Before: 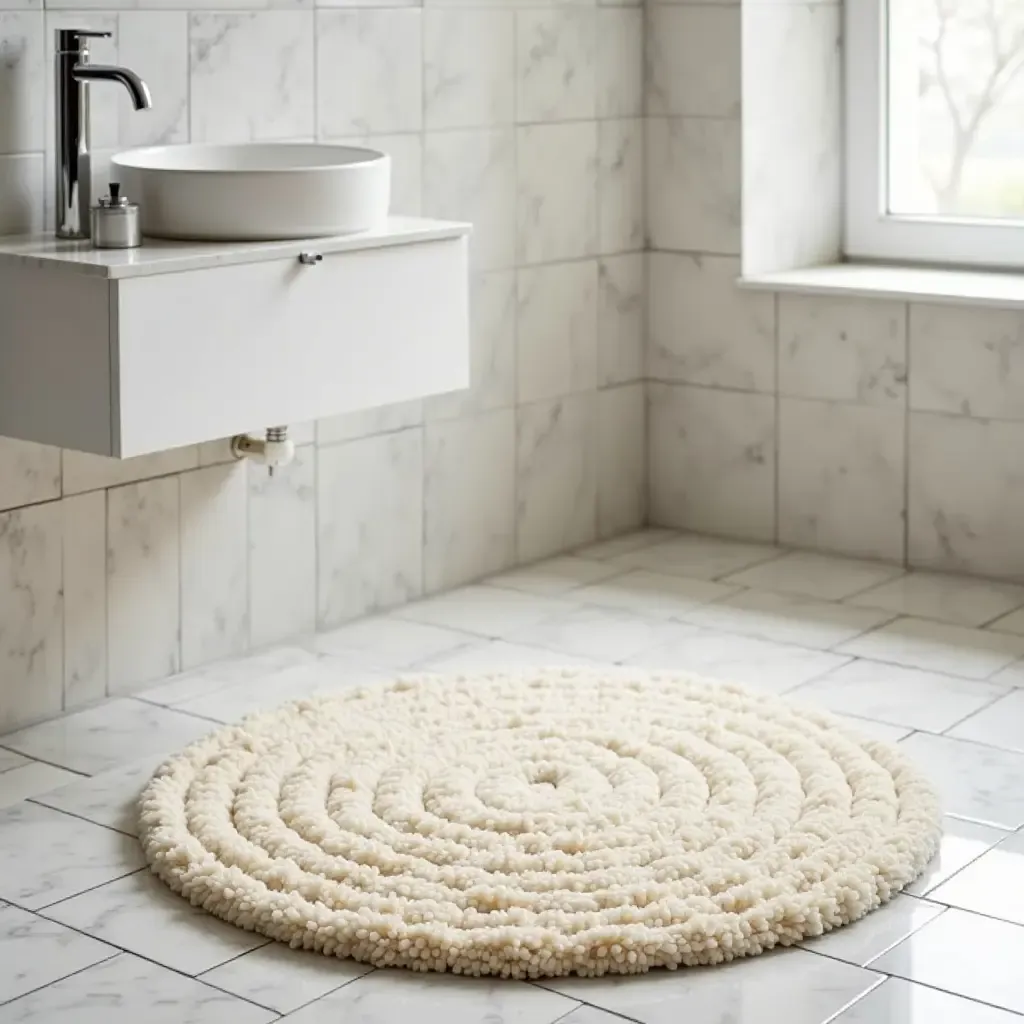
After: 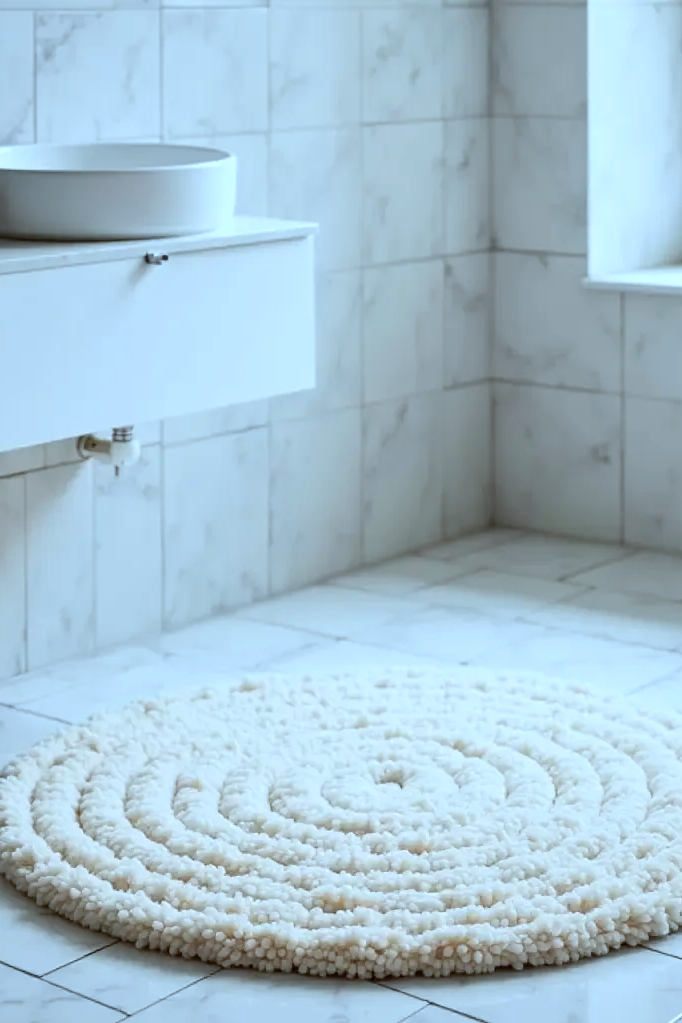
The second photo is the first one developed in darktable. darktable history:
crop and rotate: left 15.055%, right 18.278%
color correction: highlights a* -9.35, highlights b* -23.15
